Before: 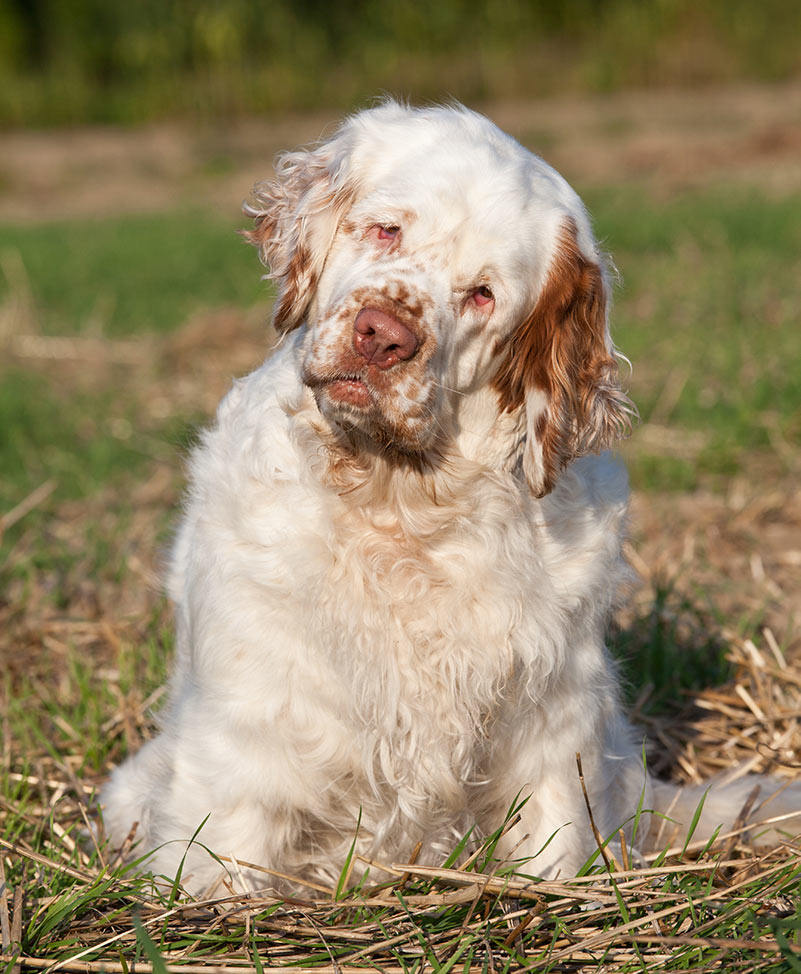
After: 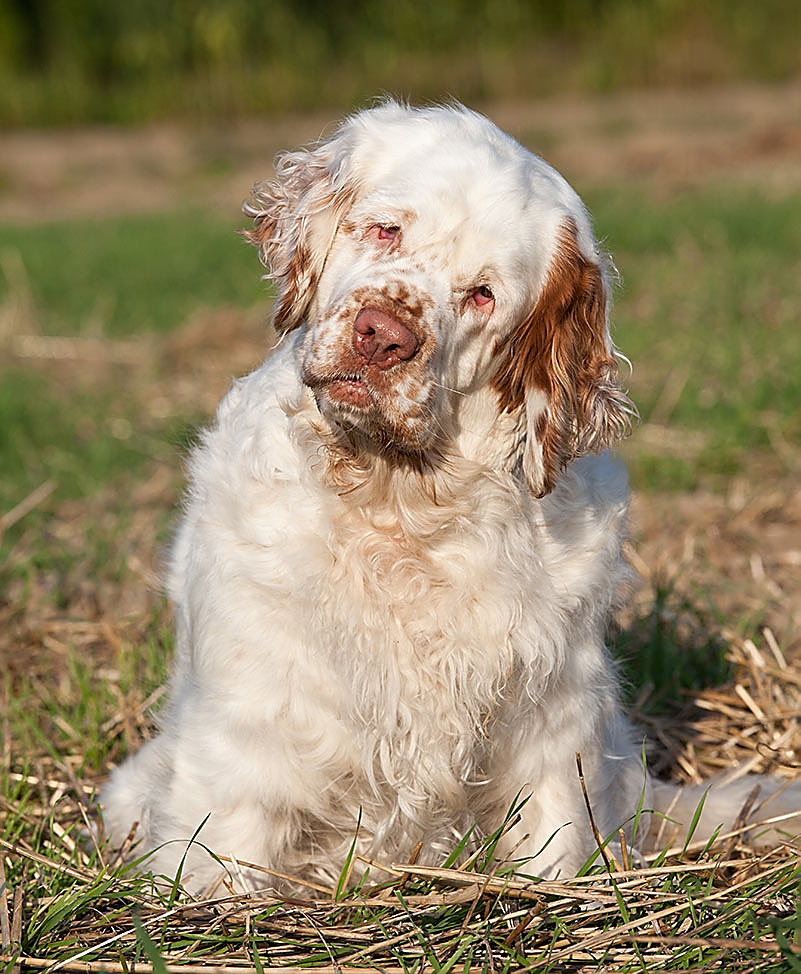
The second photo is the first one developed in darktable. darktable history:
sharpen: radius 1.378, amount 1.258, threshold 0.683
